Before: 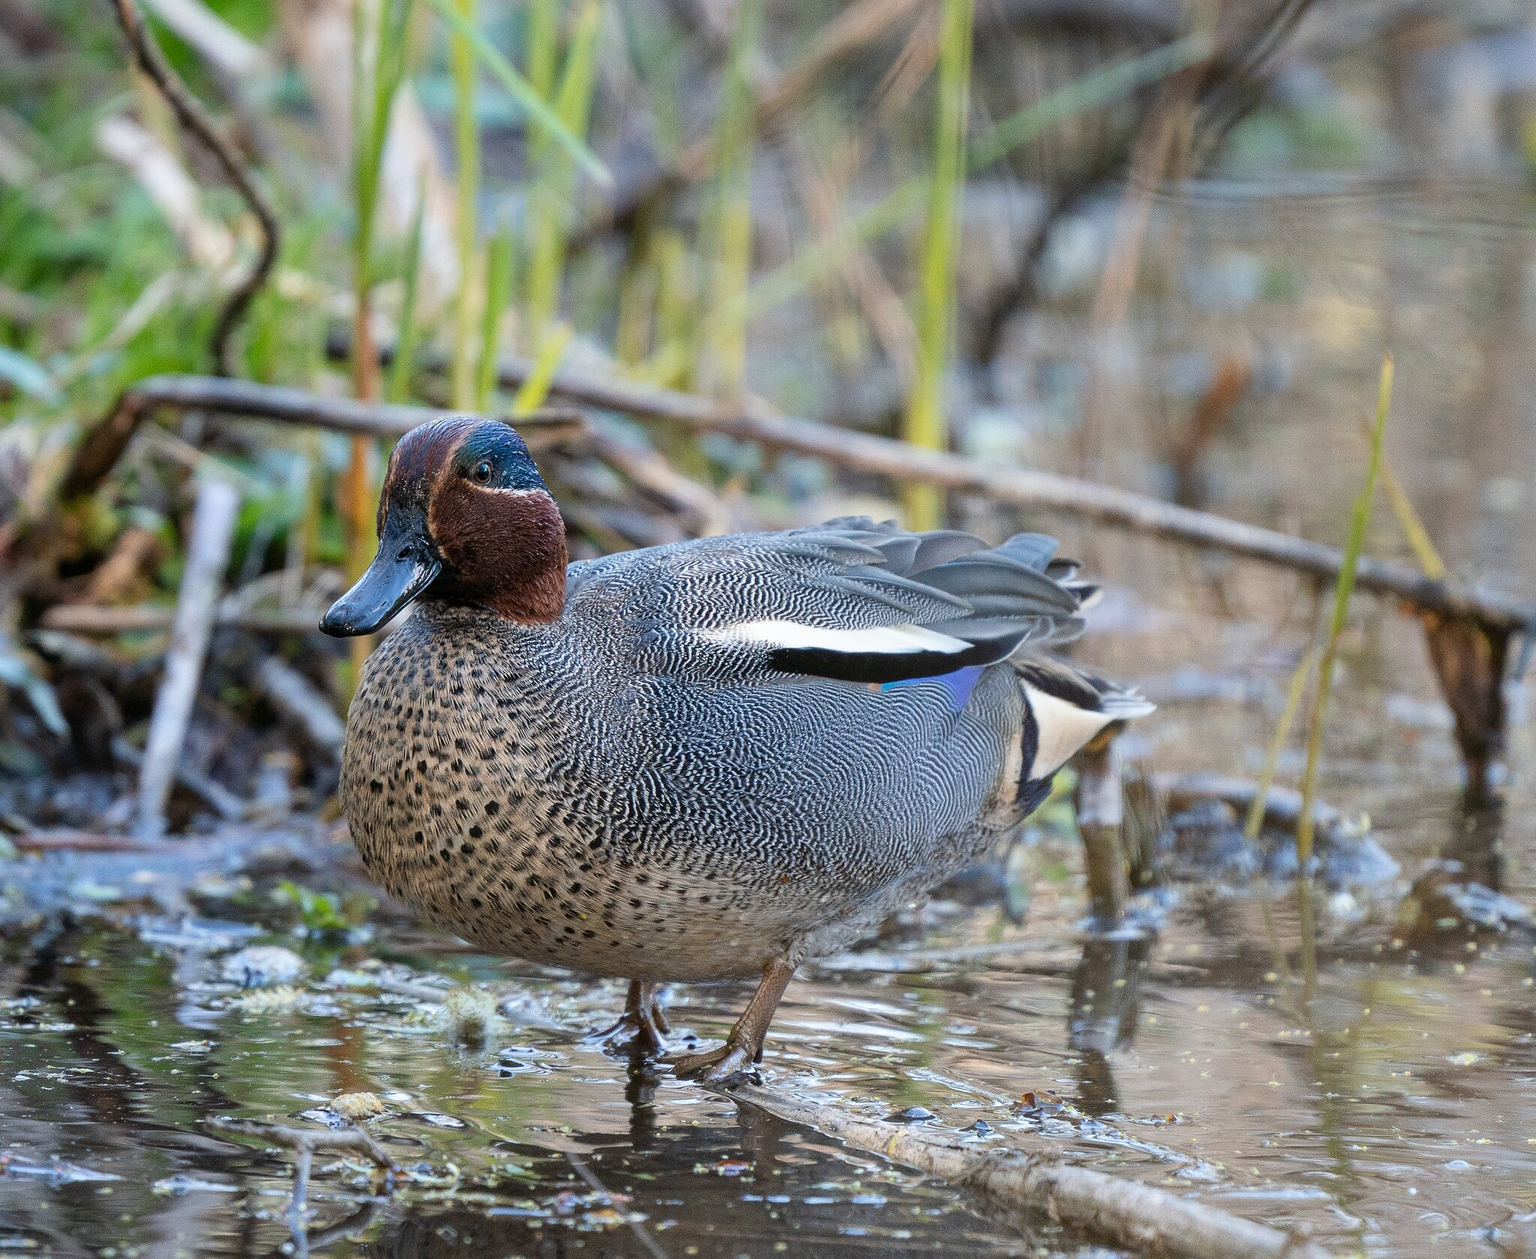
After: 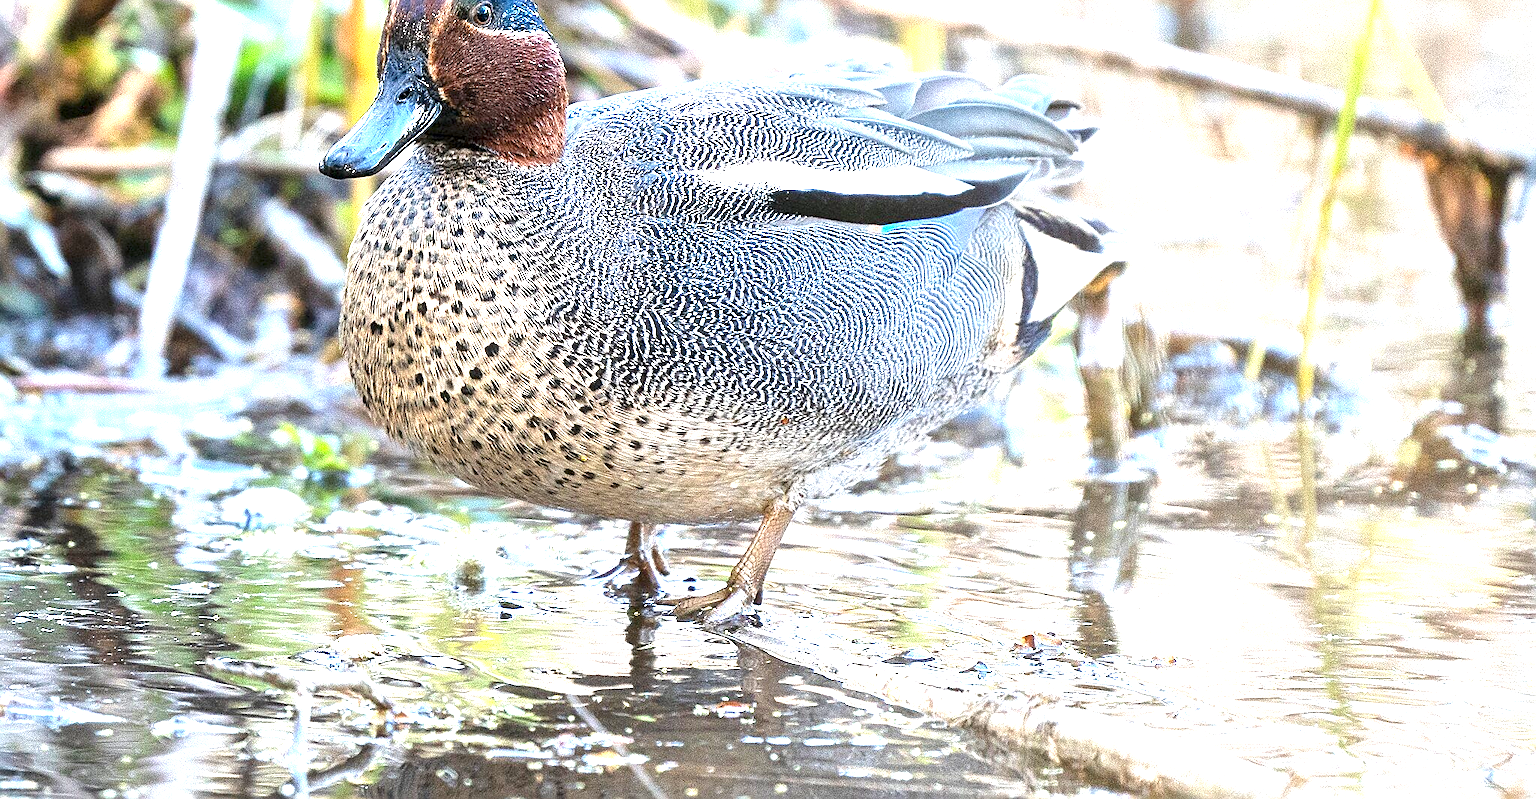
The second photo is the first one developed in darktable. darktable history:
exposure: exposure 2 EV, compensate exposure bias true, compensate highlight preservation false
crop and rotate: top 36.435%
sharpen: on, module defaults
